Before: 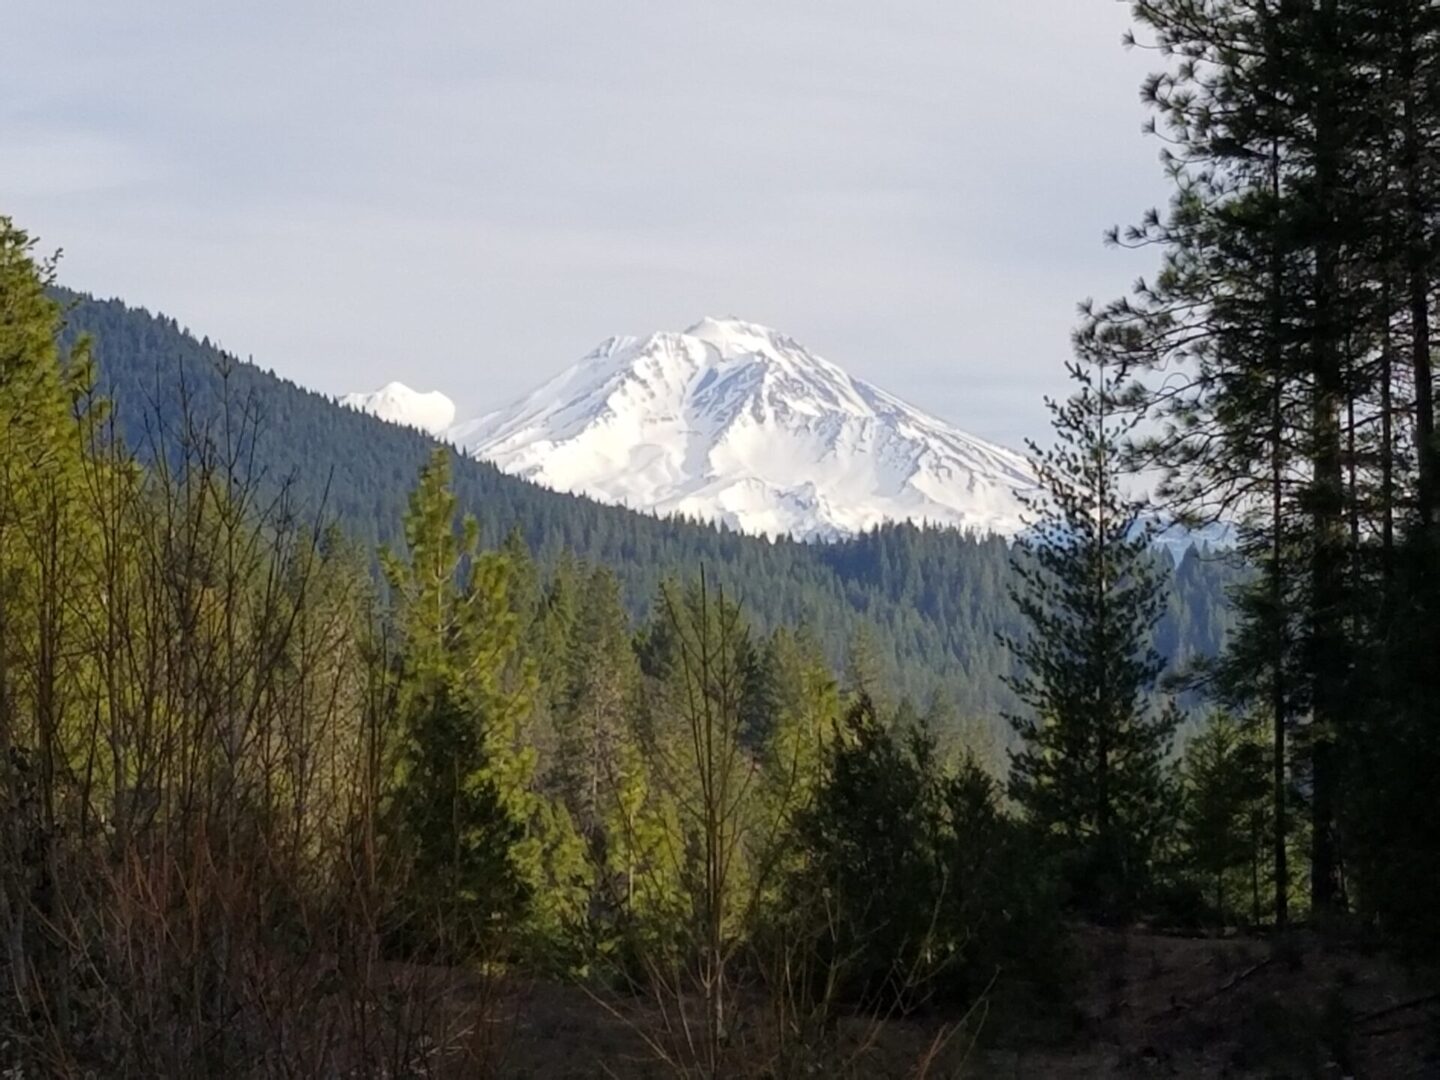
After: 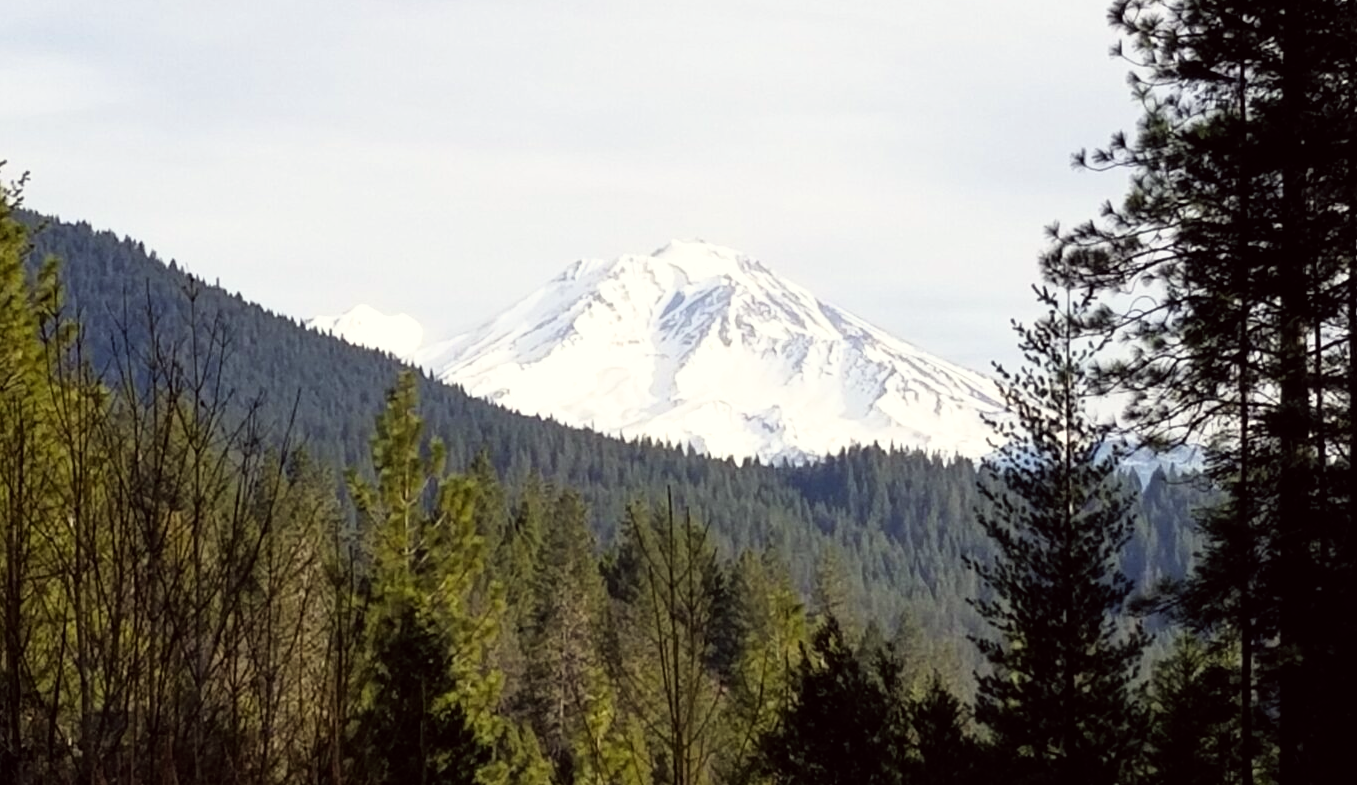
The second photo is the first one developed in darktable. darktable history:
filmic rgb: black relative exposure -8 EV, white relative exposure 2.18 EV, threshold 3.05 EV, hardness 7.03, enable highlight reconstruction true
crop: left 2.358%, top 7.145%, right 3.395%, bottom 20.16%
color correction: highlights a* -0.952, highlights b* 4.64, shadows a* 3.68
